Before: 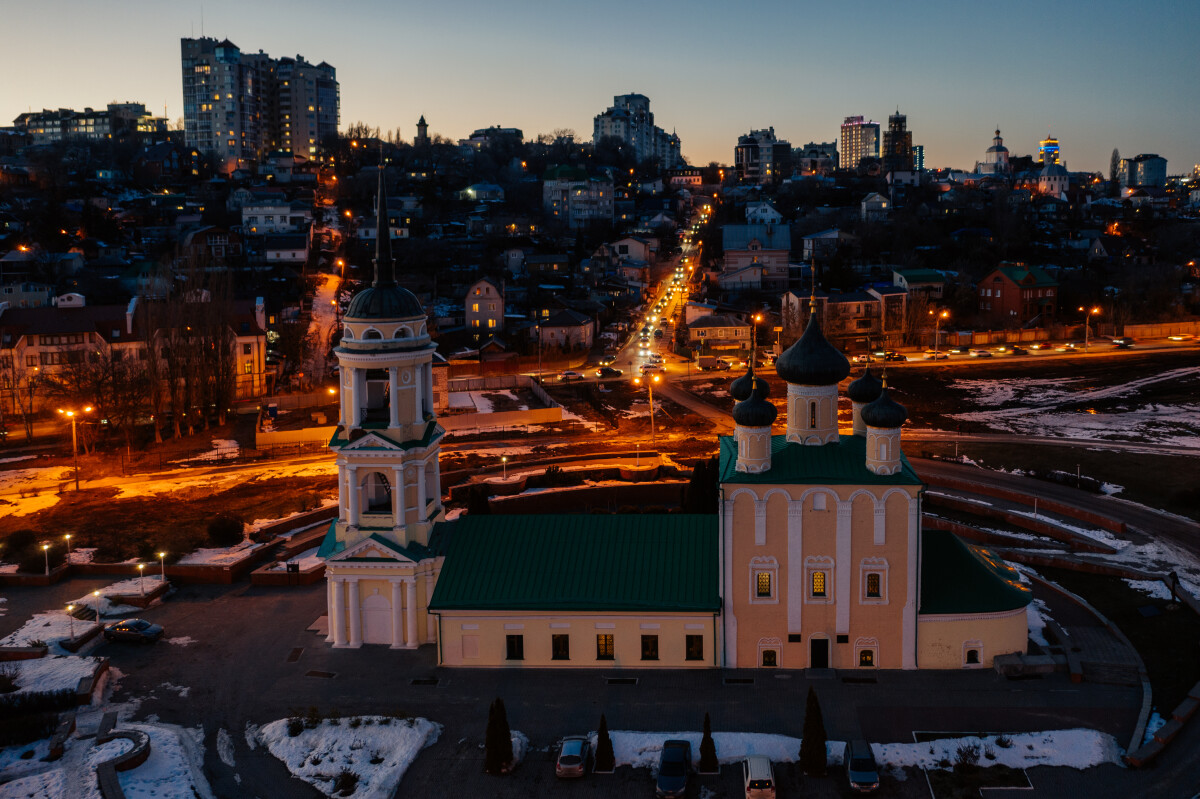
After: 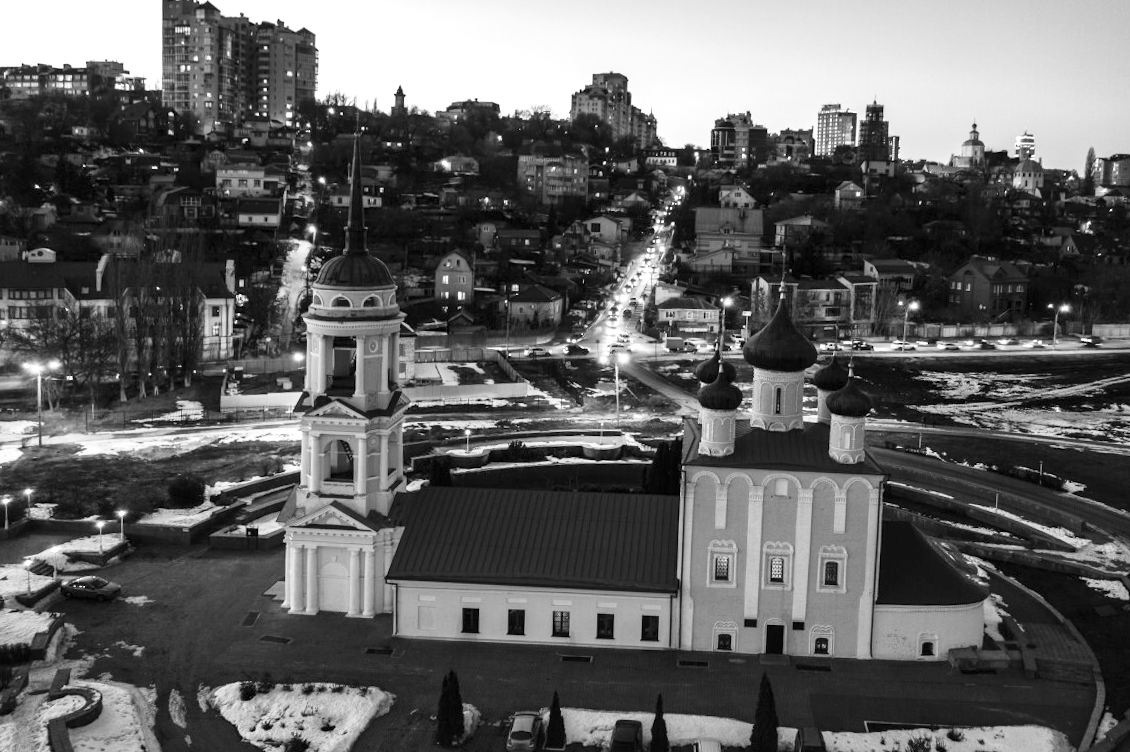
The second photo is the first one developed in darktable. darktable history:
color calibration: output gray [0.267, 0.423, 0.267, 0], illuminant same as pipeline (D50), adaptation none (bypass)
contrast brightness saturation: contrast 0.2, brightness 0.16, saturation 0.22
crop and rotate: angle -2.38°
exposure: black level correction 0, exposure 1 EV, compensate exposure bias true, compensate highlight preservation false
local contrast: mode bilateral grid, contrast 20, coarseness 50, detail 120%, midtone range 0.2
